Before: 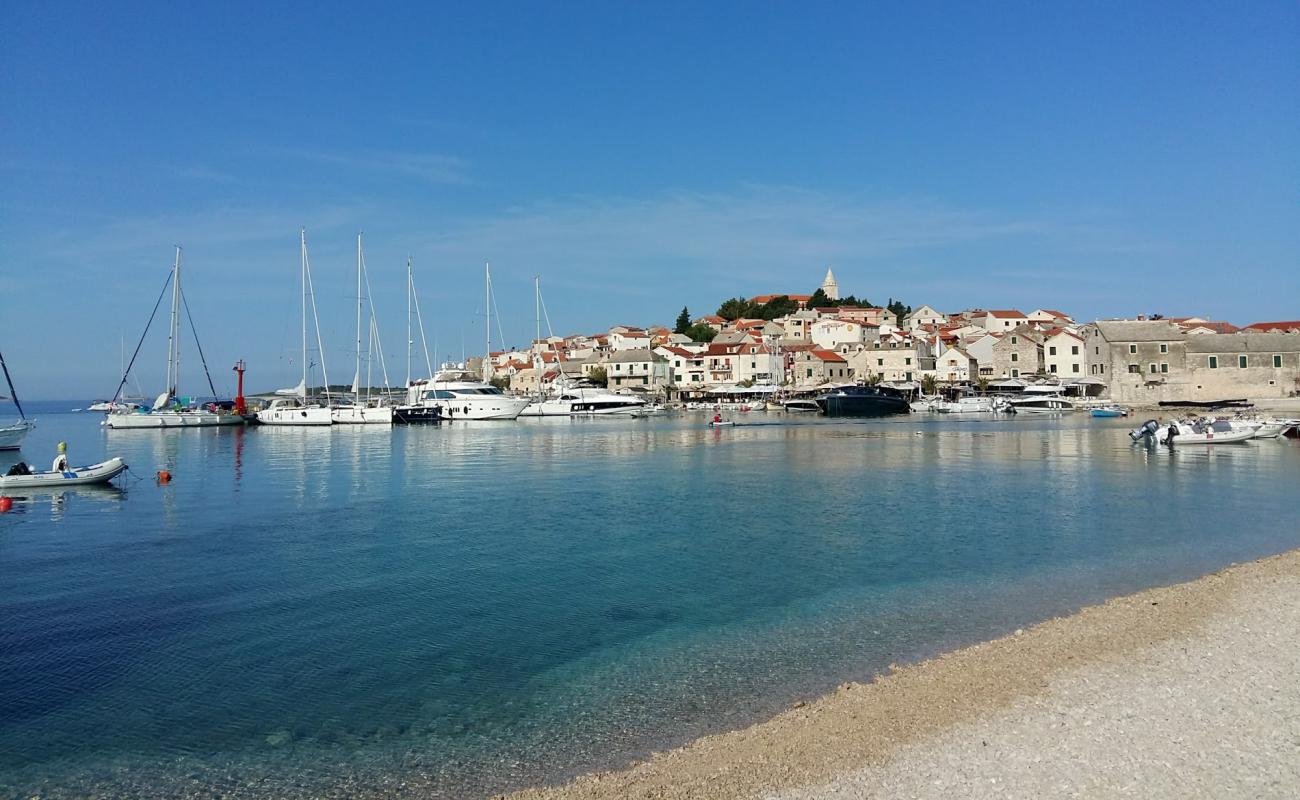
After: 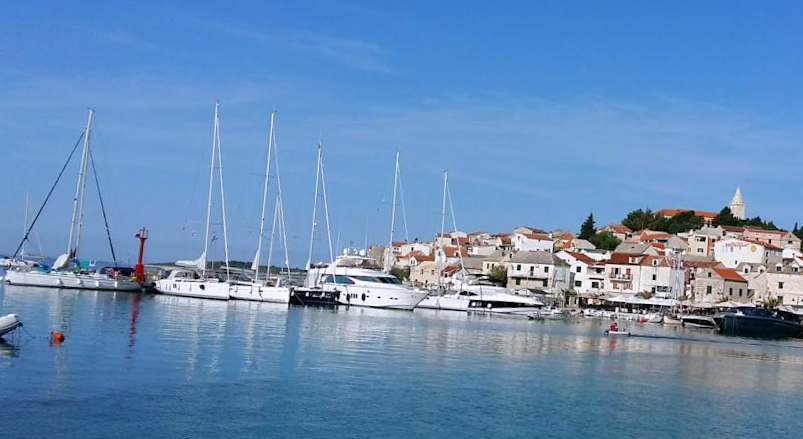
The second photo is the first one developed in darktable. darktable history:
crop and rotate: angle -4.99°, left 2.122%, top 6.945%, right 27.566%, bottom 30.519%
white balance: red 1.004, blue 1.096
